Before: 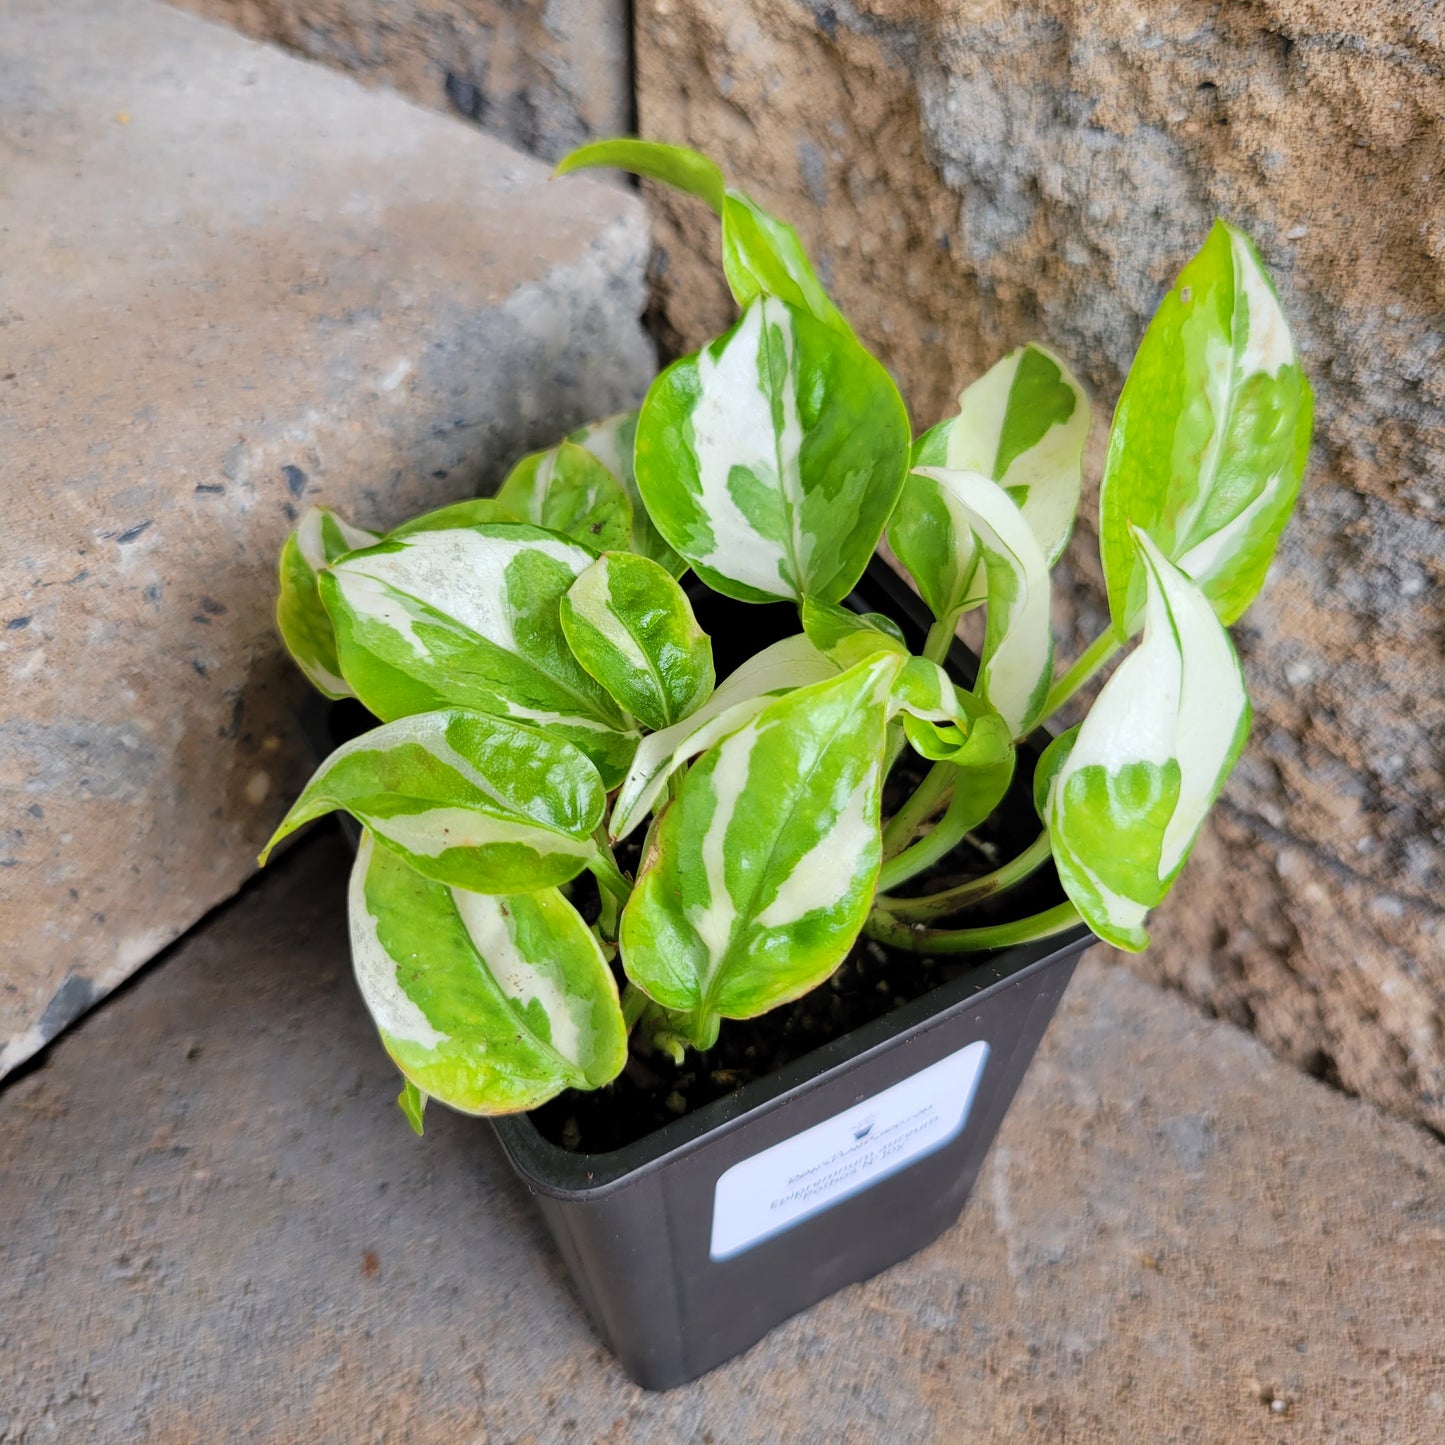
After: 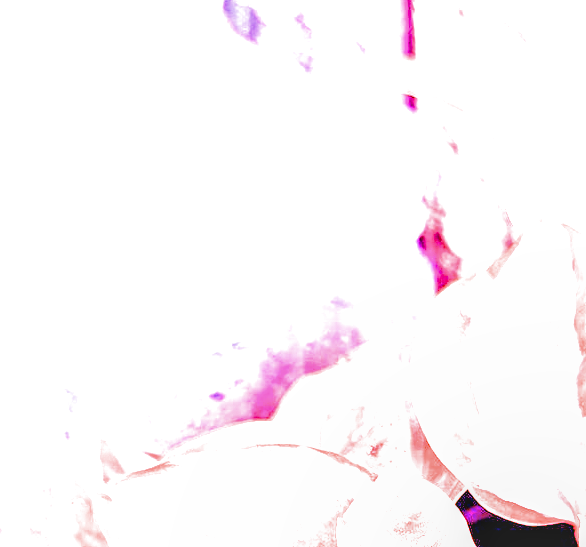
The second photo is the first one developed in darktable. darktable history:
exposure: black level correction 0, exposure 1.125 EV, compensate exposure bias true, compensate highlight preservation false
crop: left 15.452%, top 5.459%, right 43.956%, bottom 56.62%
rgb curve: curves: ch0 [(0, 0) (0.053, 0.068) (0.122, 0.128) (1, 1)]
white balance: red 8, blue 8
filmic rgb: black relative exposure -7.65 EV, white relative exposure 4.56 EV, hardness 3.61
local contrast: on, module defaults
color balance rgb: perceptual saturation grading › global saturation 25%, global vibrance 20%
